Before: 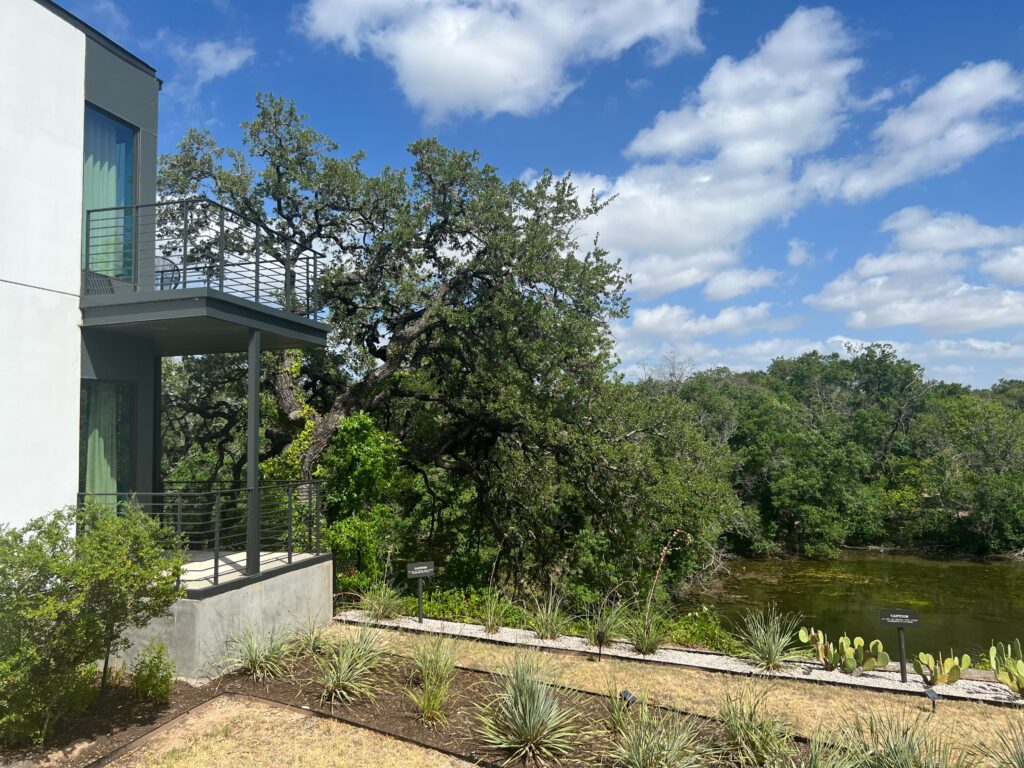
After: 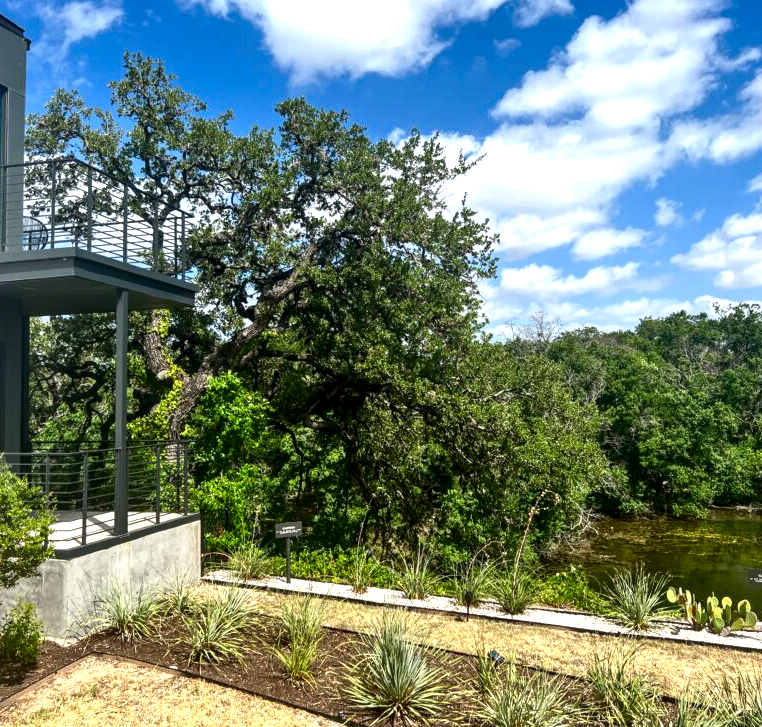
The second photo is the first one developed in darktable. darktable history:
tone equalizer: -8 EV -0.001 EV, -7 EV 0.003 EV, -6 EV -0.032 EV, -5 EV 0.012 EV, -4 EV -0.01 EV, -3 EV 0.033 EV, -2 EV -0.071 EV, -1 EV -0.298 EV, +0 EV -0.556 EV
crop and rotate: left 12.983%, top 5.271%, right 12.518%
exposure: black level correction 0, exposure 1.2 EV, compensate exposure bias true, compensate highlight preservation false
local contrast: detail 130%
contrast brightness saturation: contrast 0.131, brightness -0.24, saturation 0.14
